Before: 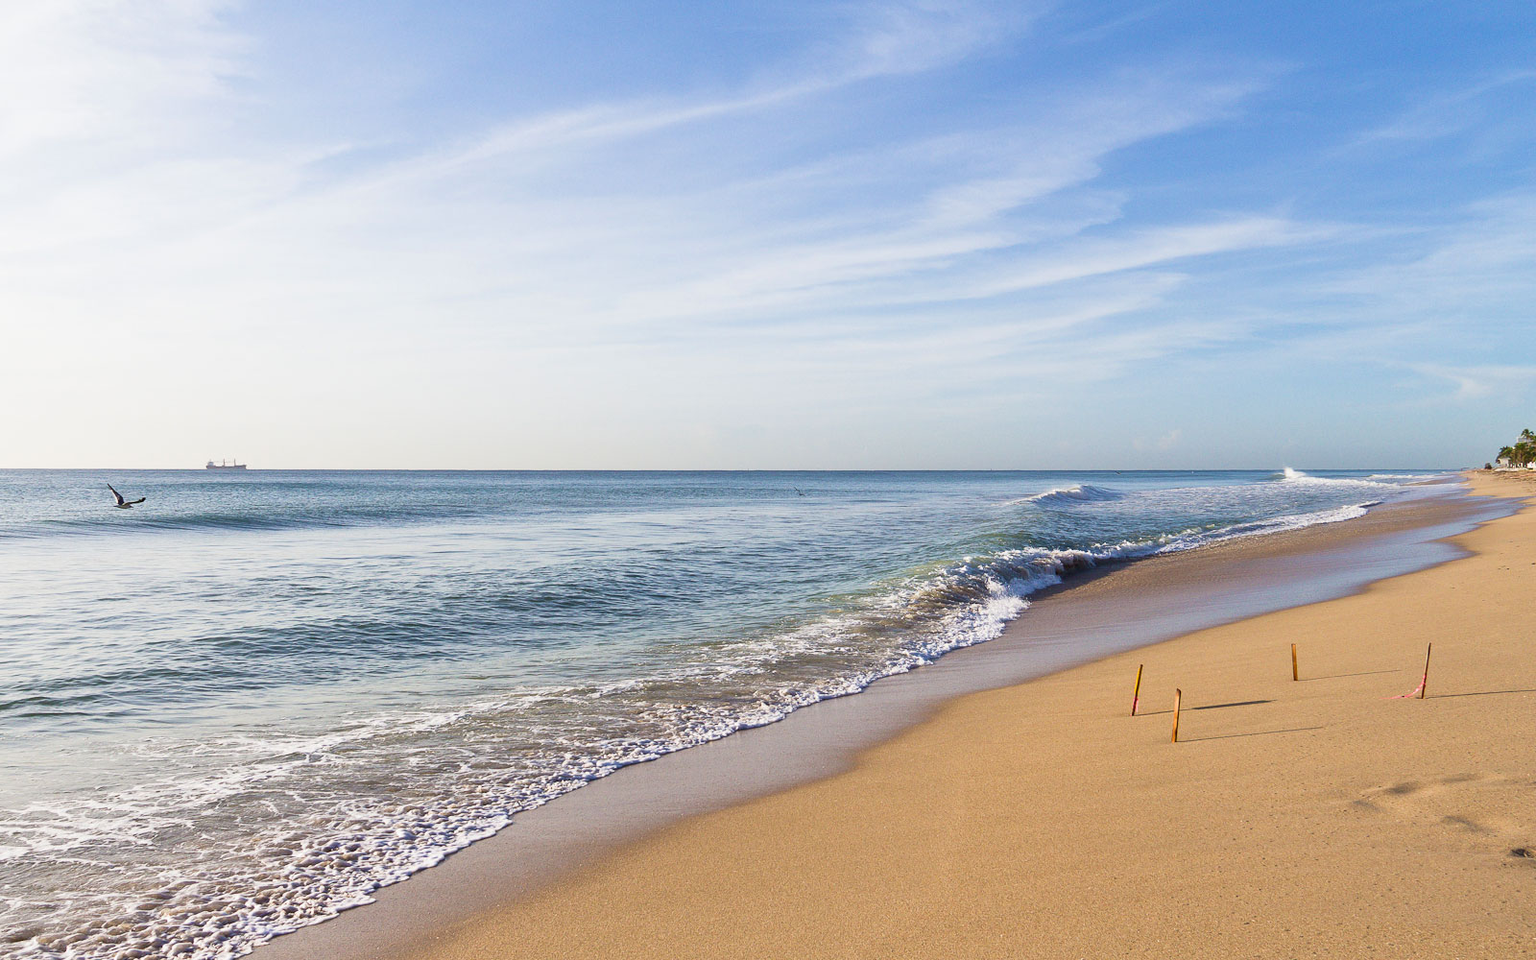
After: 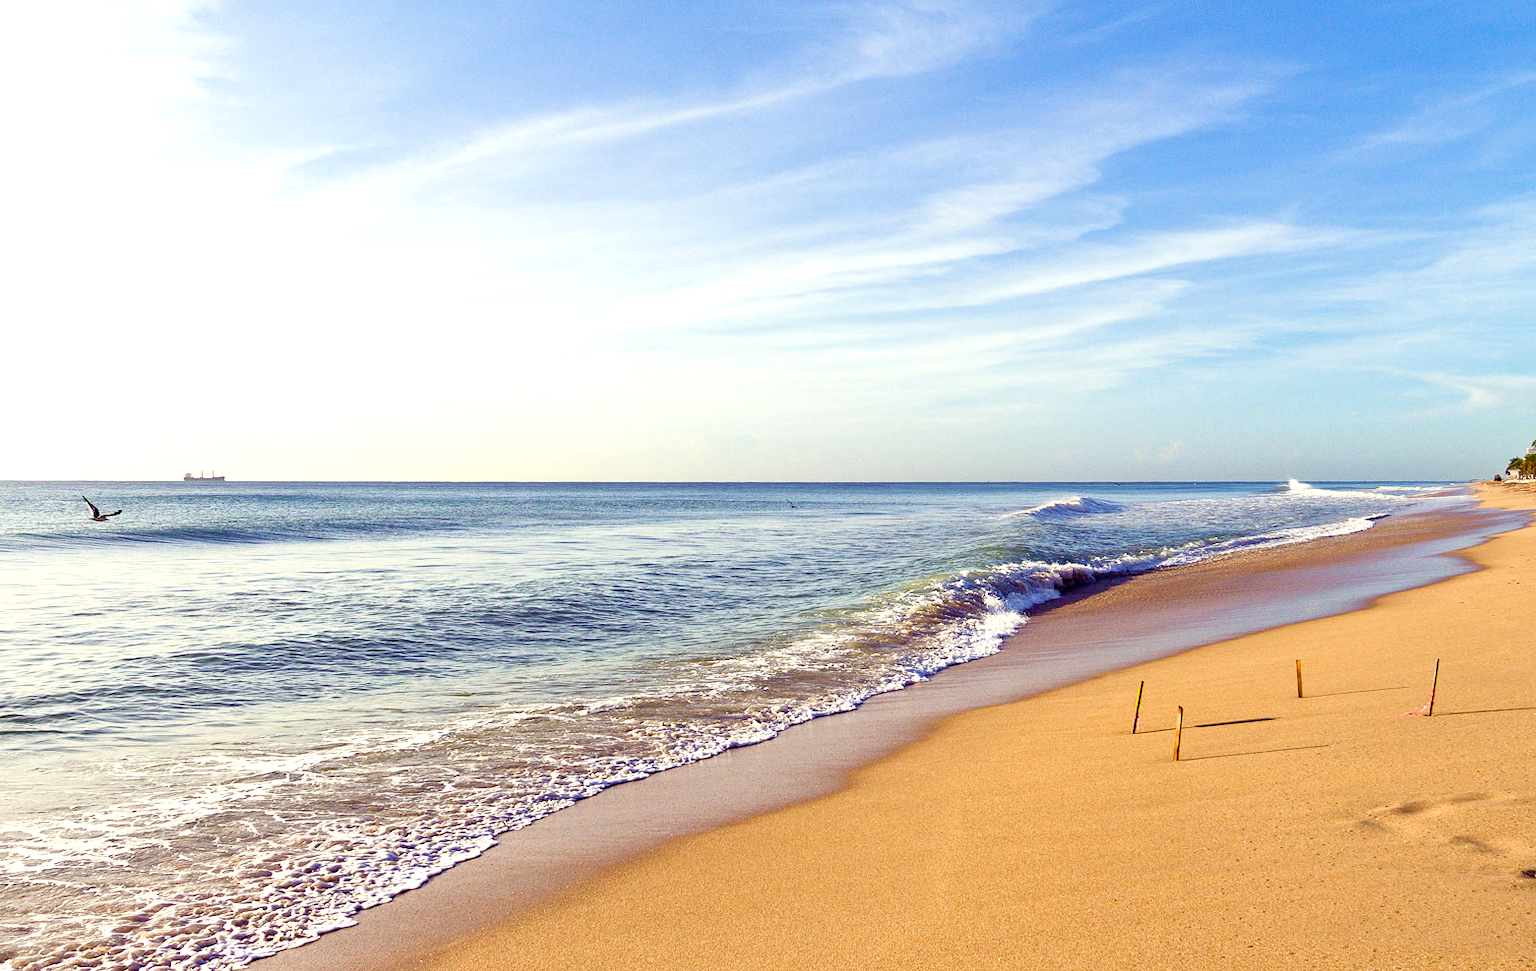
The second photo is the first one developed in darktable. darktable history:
haze removal: compatibility mode true, adaptive false
crop and rotate: left 1.774%, right 0.633%, bottom 1.28%
color balance rgb: shadows lift › luminance -21.66%, shadows lift › chroma 8.98%, shadows lift › hue 283.37°, power › chroma 1.05%, power › hue 25.59°, highlights gain › luminance 6.08%, highlights gain › chroma 2.55%, highlights gain › hue 90°, global offset › luminance -0.87%, perceptual saturation grading › global saturation 25%, perceptual saturation grading › highlights -28.39%, perceptual saturation grading › shadows 33.98%
exposure: exposure 0.426 EV, compensate highlight preservation false
